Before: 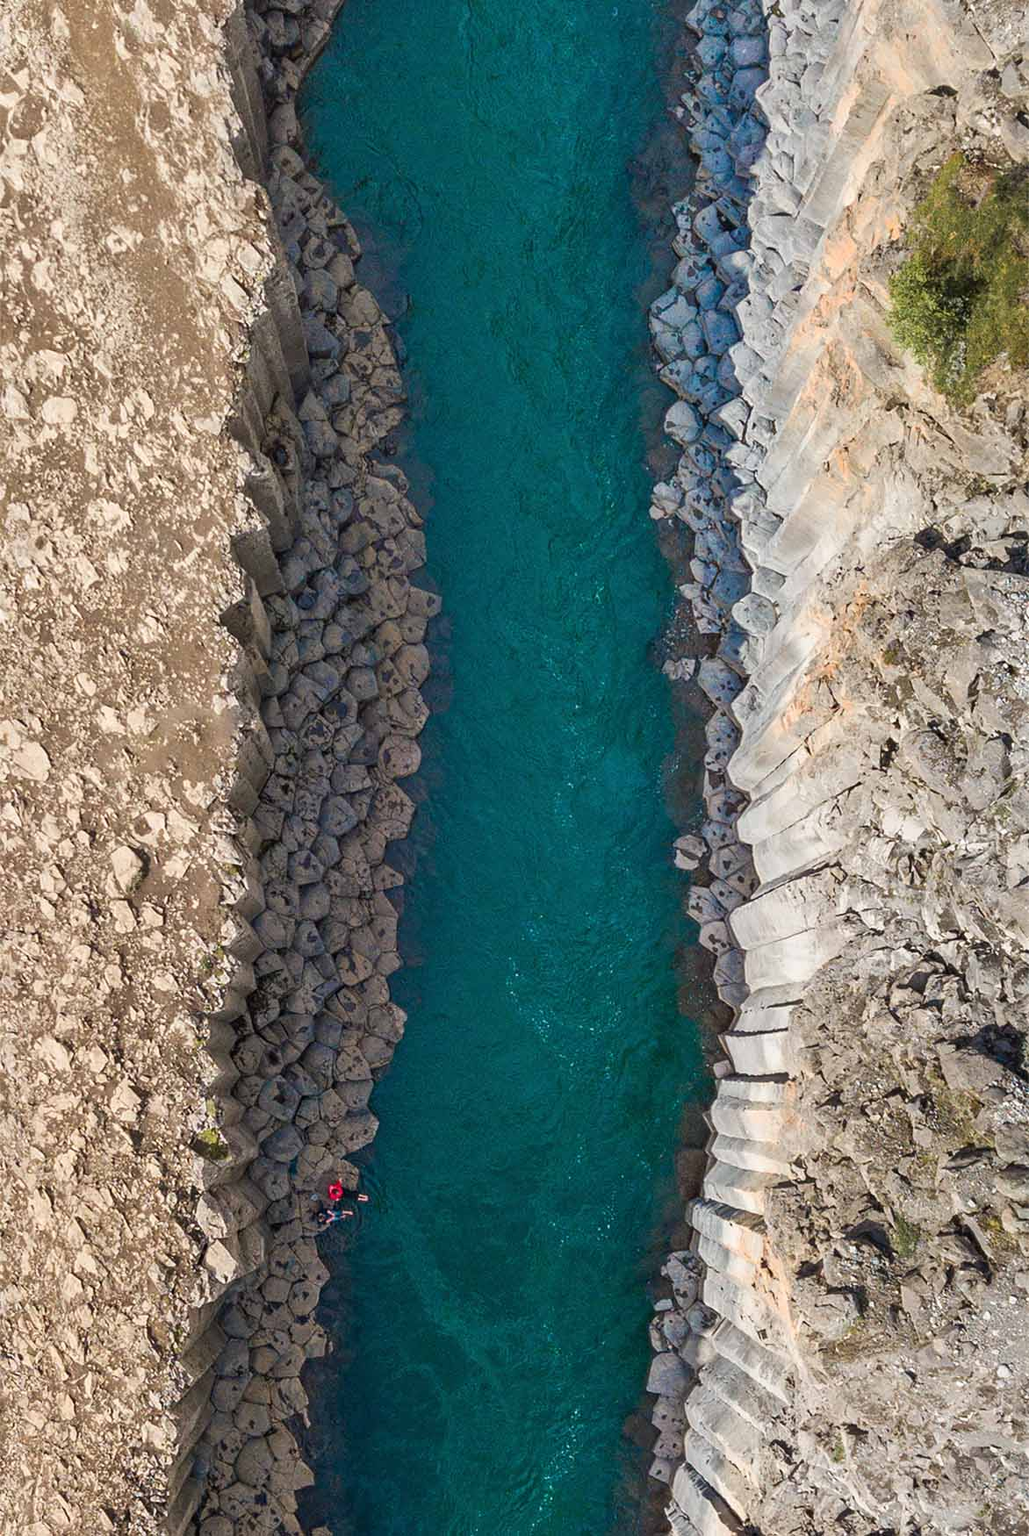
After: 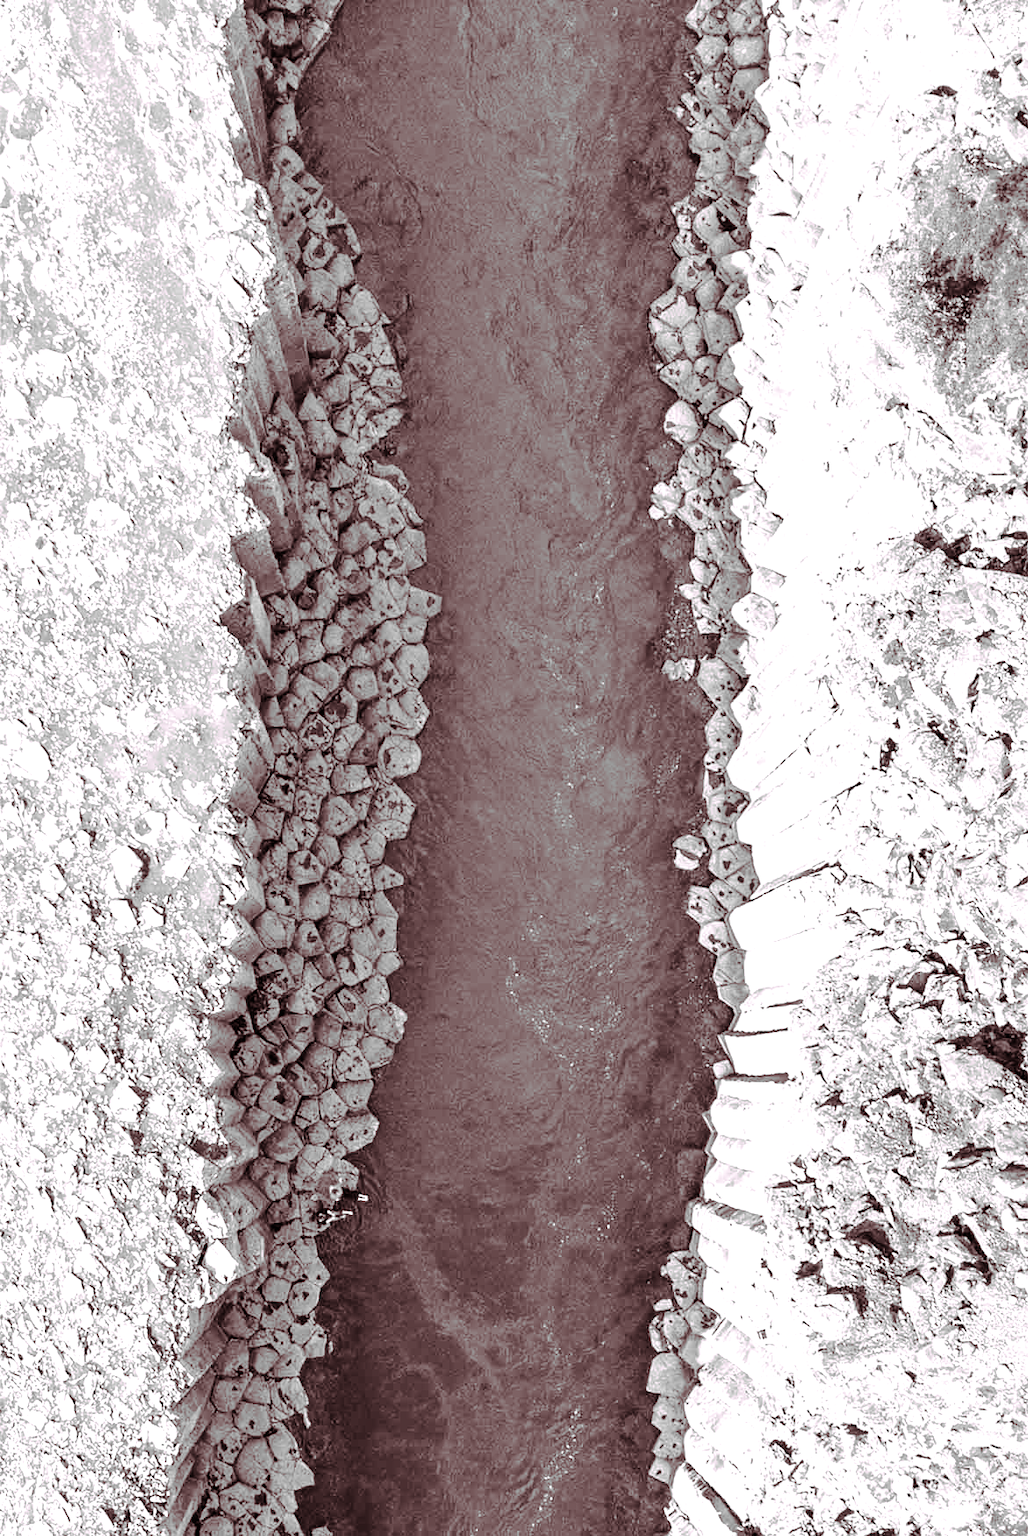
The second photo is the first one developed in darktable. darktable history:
exposure: black level correction 0, exposure 1.45 EV, compensate exposure bias true, compensate highlight preservation false
split-toning: highlights › hue 298.8°, highlights › saturation 0.73, compress 41.76%
tone curve: curves: ch0 [(0, 0) (0.058, 0.022) (0.265, 0.208) (0.41, 0.417) (0.485, 0.524) (0.638, 0.673) (0.845, 0.828) (0.994, 0.964)]; ch1 [(0, 0) (0.136, 0.146) (0.317, 0.34) (0.382, 0.408) (0.469, 0.482) (0.498, 0.497) (0.557, 0.573) (0.644, 0.643) (0.725, 0.765) (1, 1)]; ch2 [(0, 0) (0.352, 0.403) (0.45, 0.469) (0.502, 0.504) (0.54, 0.524) (0.592, 0.566) (0.638, 0.599) (1, 1)], color space Lab, independent channels, preserve colors none
monochrome: on, module defaults
